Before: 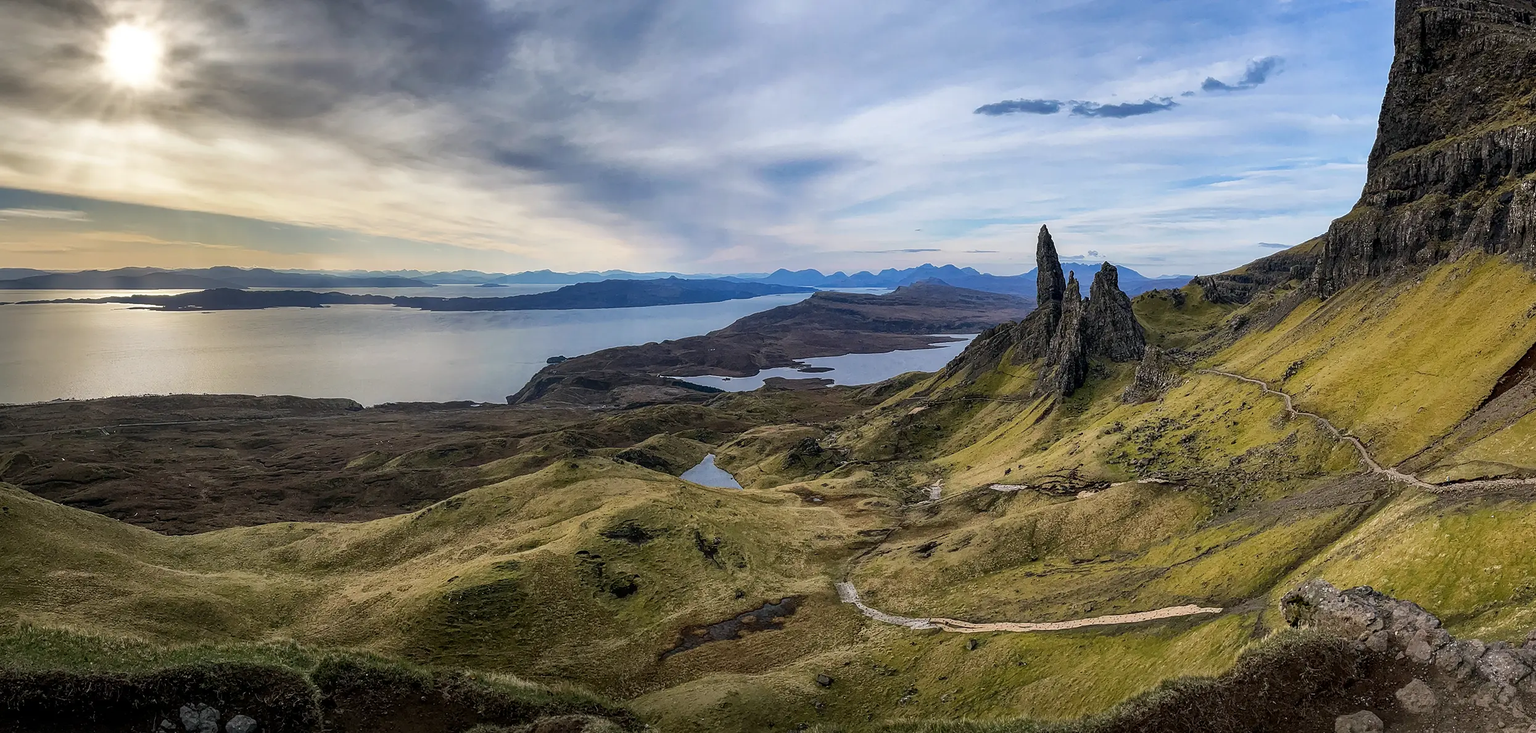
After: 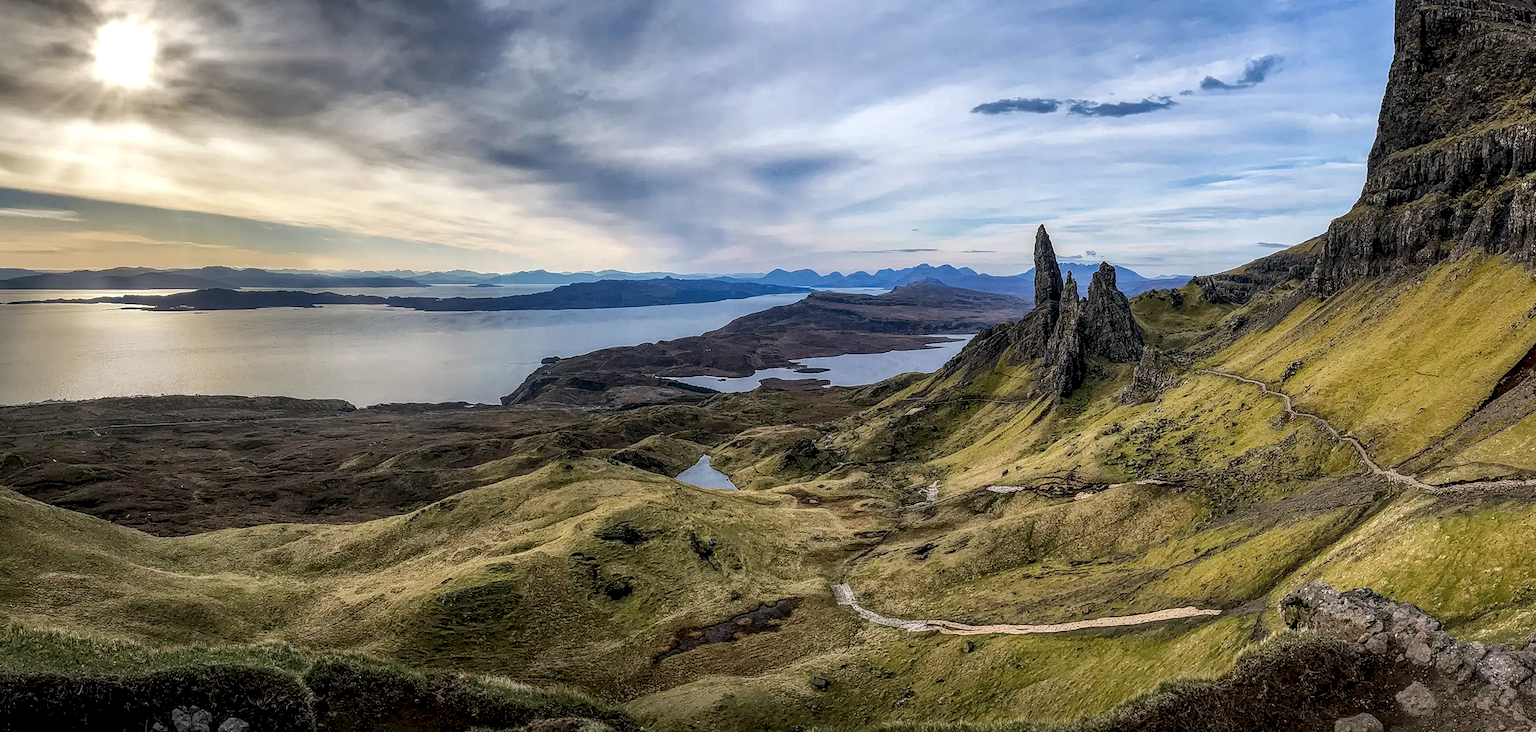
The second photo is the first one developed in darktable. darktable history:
crop and rotate: left 0.611%, top 0.314%, bottom 0.346%
local contrast: highlights 62%, detail 143%, midtone range 0.422
